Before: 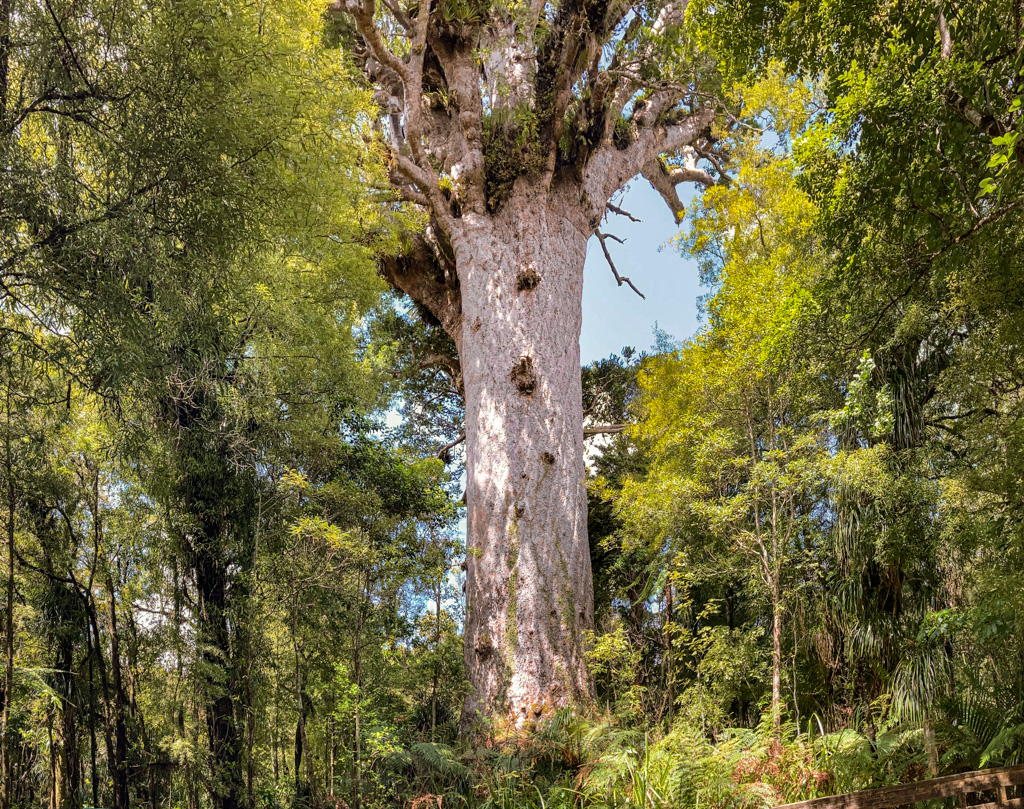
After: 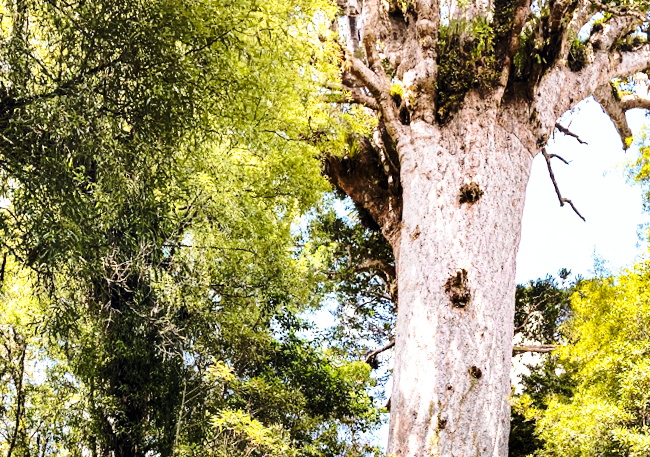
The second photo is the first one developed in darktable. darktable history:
crop and rotate: angle -4.99°, left 2.122%, top 6.945%, right 27.566%, bottom 30.519%
base curve: curves: ch0 [(0, 0) (0.036, 0.037) (0.121, 0.228) (0.46, 0.76) (0.859, 0.983) (1, 1)], preserve colors none
tone equalizer: -8 EV -0.75 EV, -7 EV -0.7 EV, -6 EV -0.6 EV, -5 EV -0.4 EV, -3 EV 0.4 EV, -2 EV 0.6 EV, -1 EV 0.7 EV, +0 EV 0.75 EV, edges refinement/feathering 500, mask exposure compensation -1.57 EV, preserve details no
